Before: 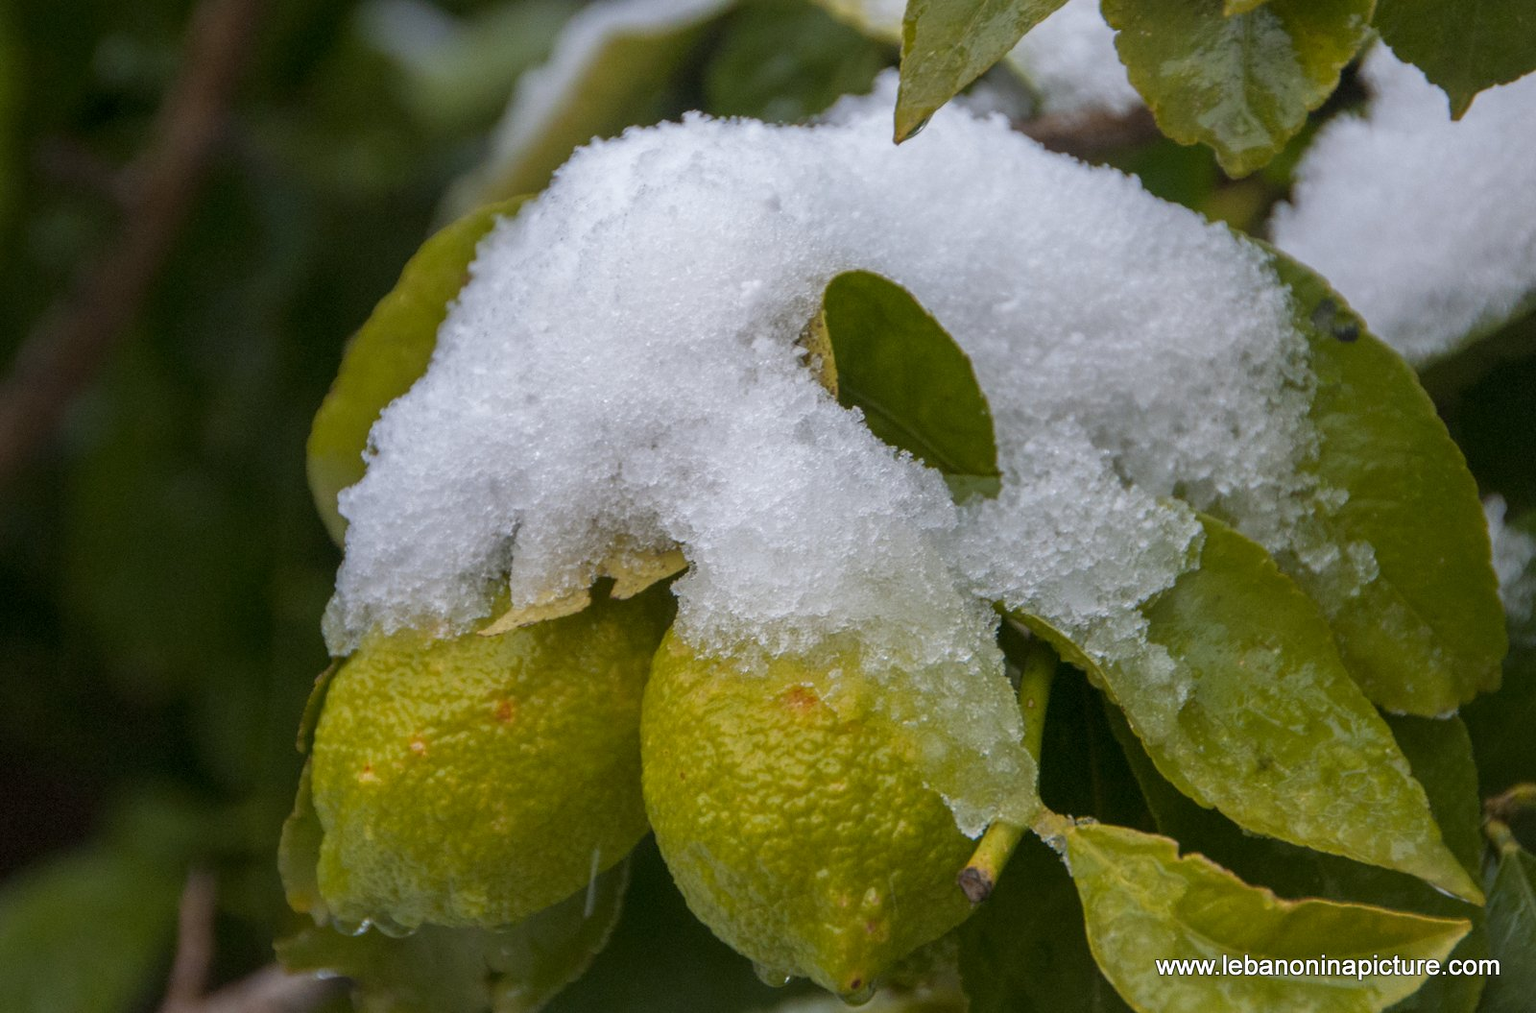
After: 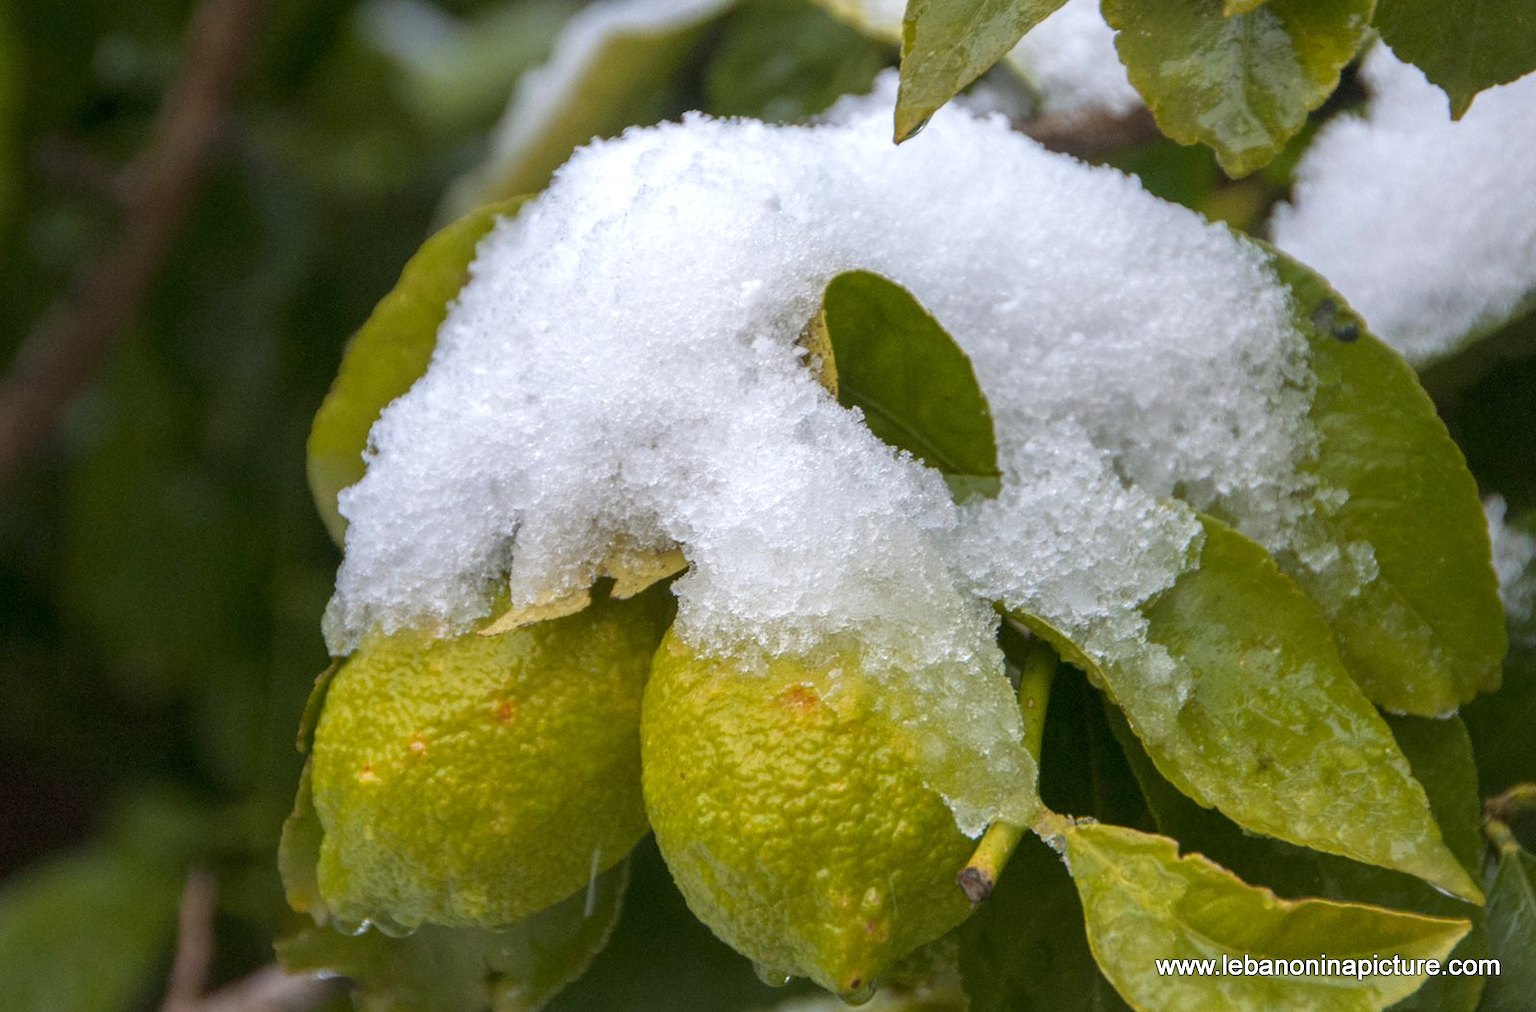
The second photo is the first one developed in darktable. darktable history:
exposure: exposure 0.489 EV, compensate highlight preservation false
